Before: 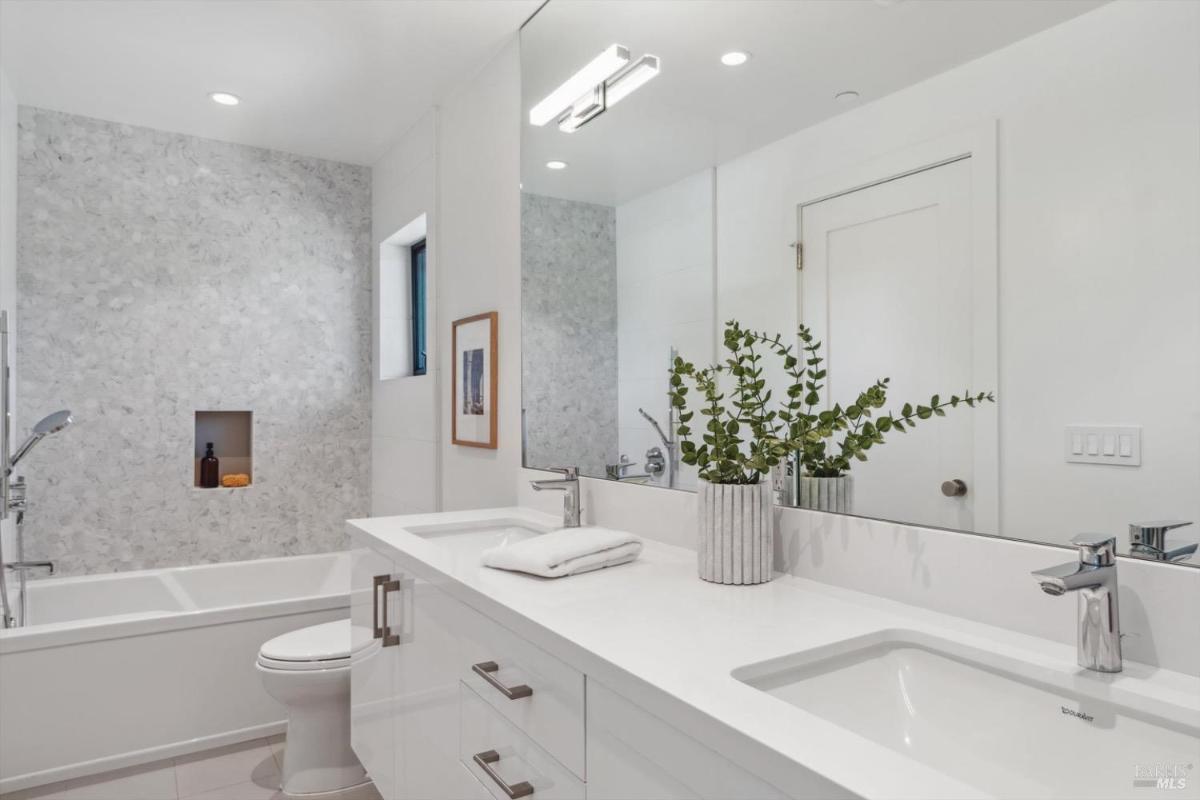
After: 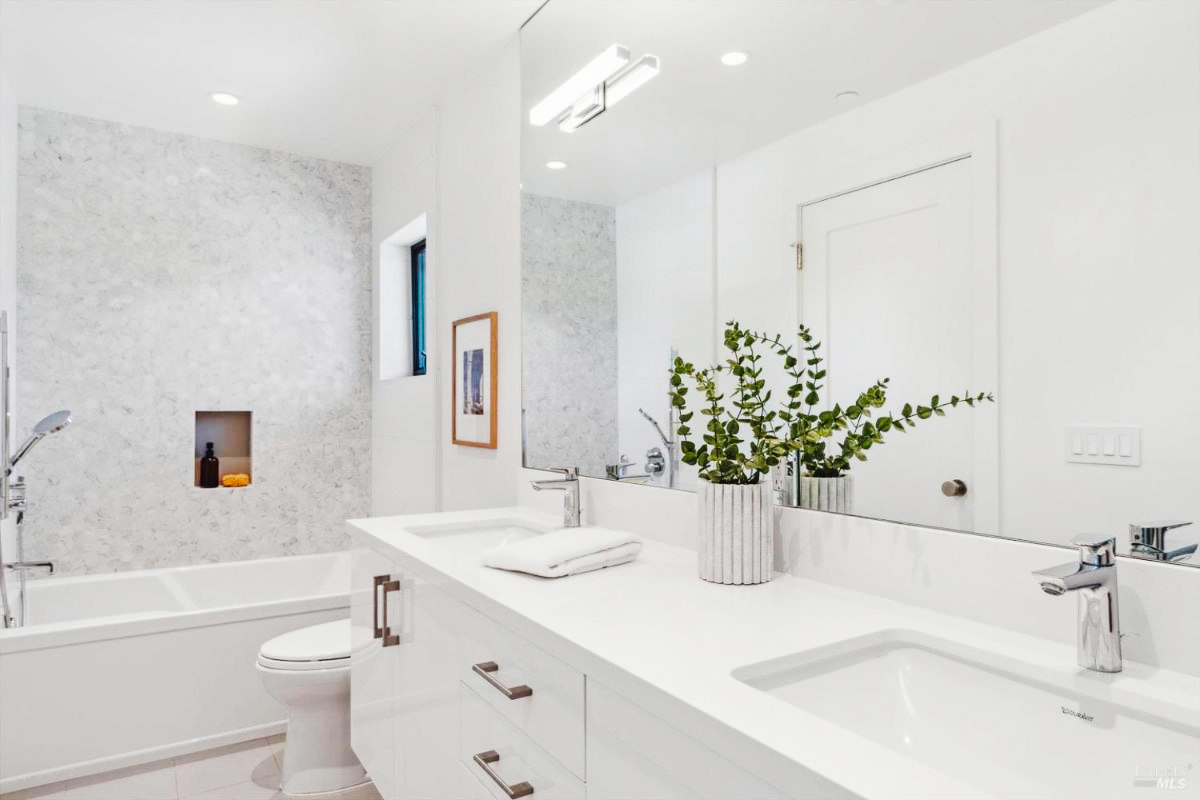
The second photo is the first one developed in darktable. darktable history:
exposure: compensate highlight preservation false
tone curve: curves: ch0 [(0, 0) (0.003, 0.002) (0.011, 0.008) (0.025, 0.017) (0.044, 0.027) (0.069, 0.037) (0.1, 0.052) (0.136, 0.074) (0.177, 0.11) (0.224, 0.155) (0.277, 0.237) (0.335, 0.34) (0.399, 0.467) (0.468, 0.584) (0.543, 0.683) (0.623, 0.762) (0.709, 0.827) (0.801, 0.888) (0.898, 0.947) (1, 1)], preserve colors none
